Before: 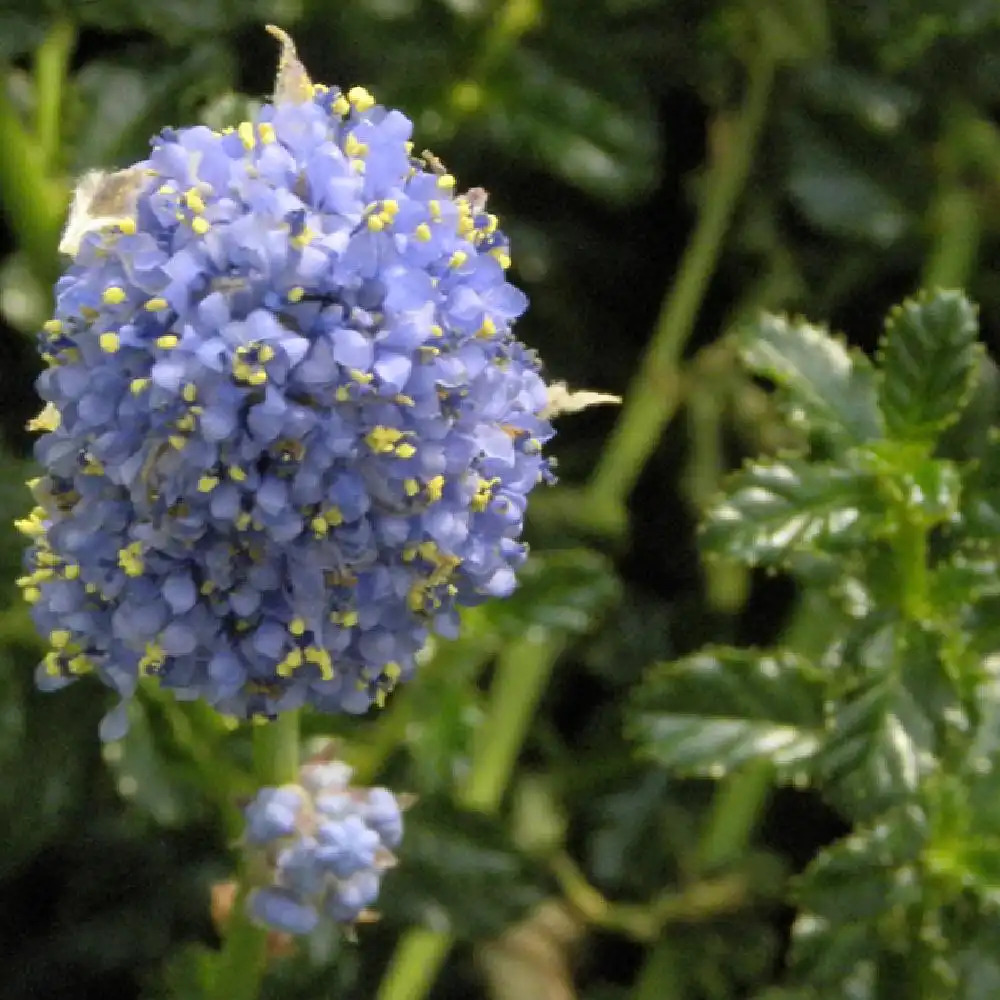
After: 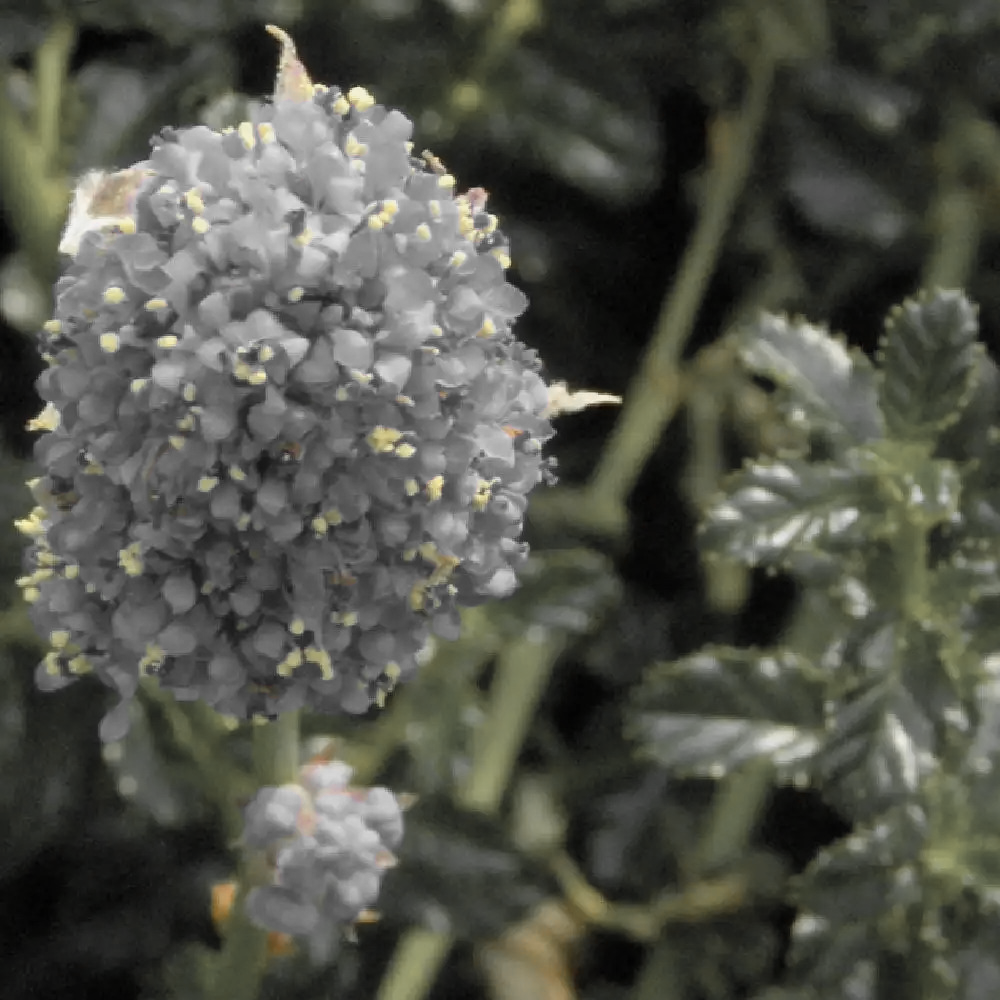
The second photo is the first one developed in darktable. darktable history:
color zones: curves: ch0 [(0, 0.447) (0.184, 0.543) (0.323, 0.476) (0.429, 0.445) (0.571, 0.443) (0.714, 0.451) (0.857, 0.452) (1, 0.447)]; ch1 [(0, 0.464) (0.176, 0.46) (0.287, 0.177) (0.429, 0.002) (0.571, 0) (0.714, 0) (0.857, 0) (1, 0.464)]
color balance rgb: perceptual saturation grading › global saturation 25.662%, perceptual brilliance grading › global brilliance 1.582%, perceptual brilliance grading › highlights -3.784%, global vibrance 9.841%
haze removal: strength -0.108, compatibility mode true, adaptive false
